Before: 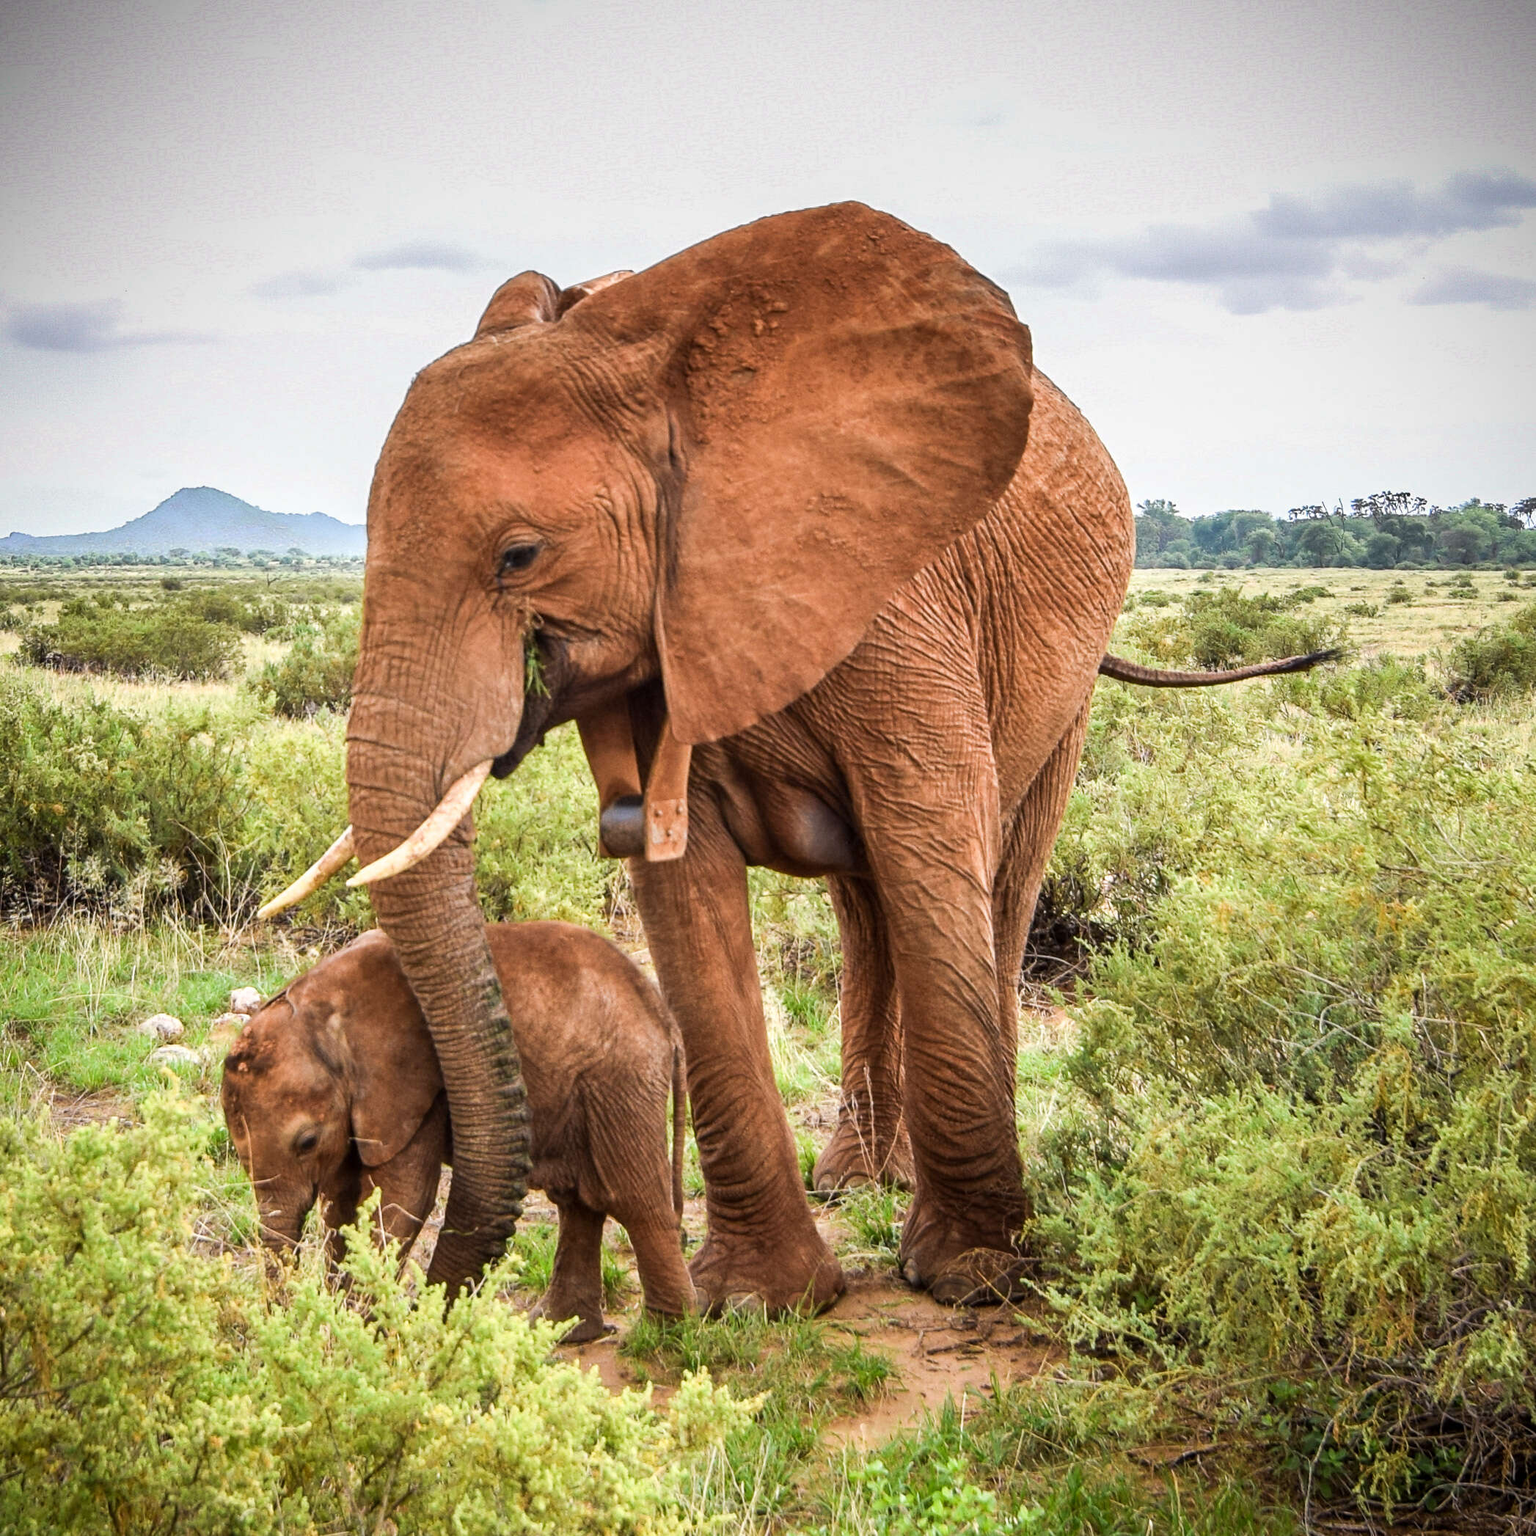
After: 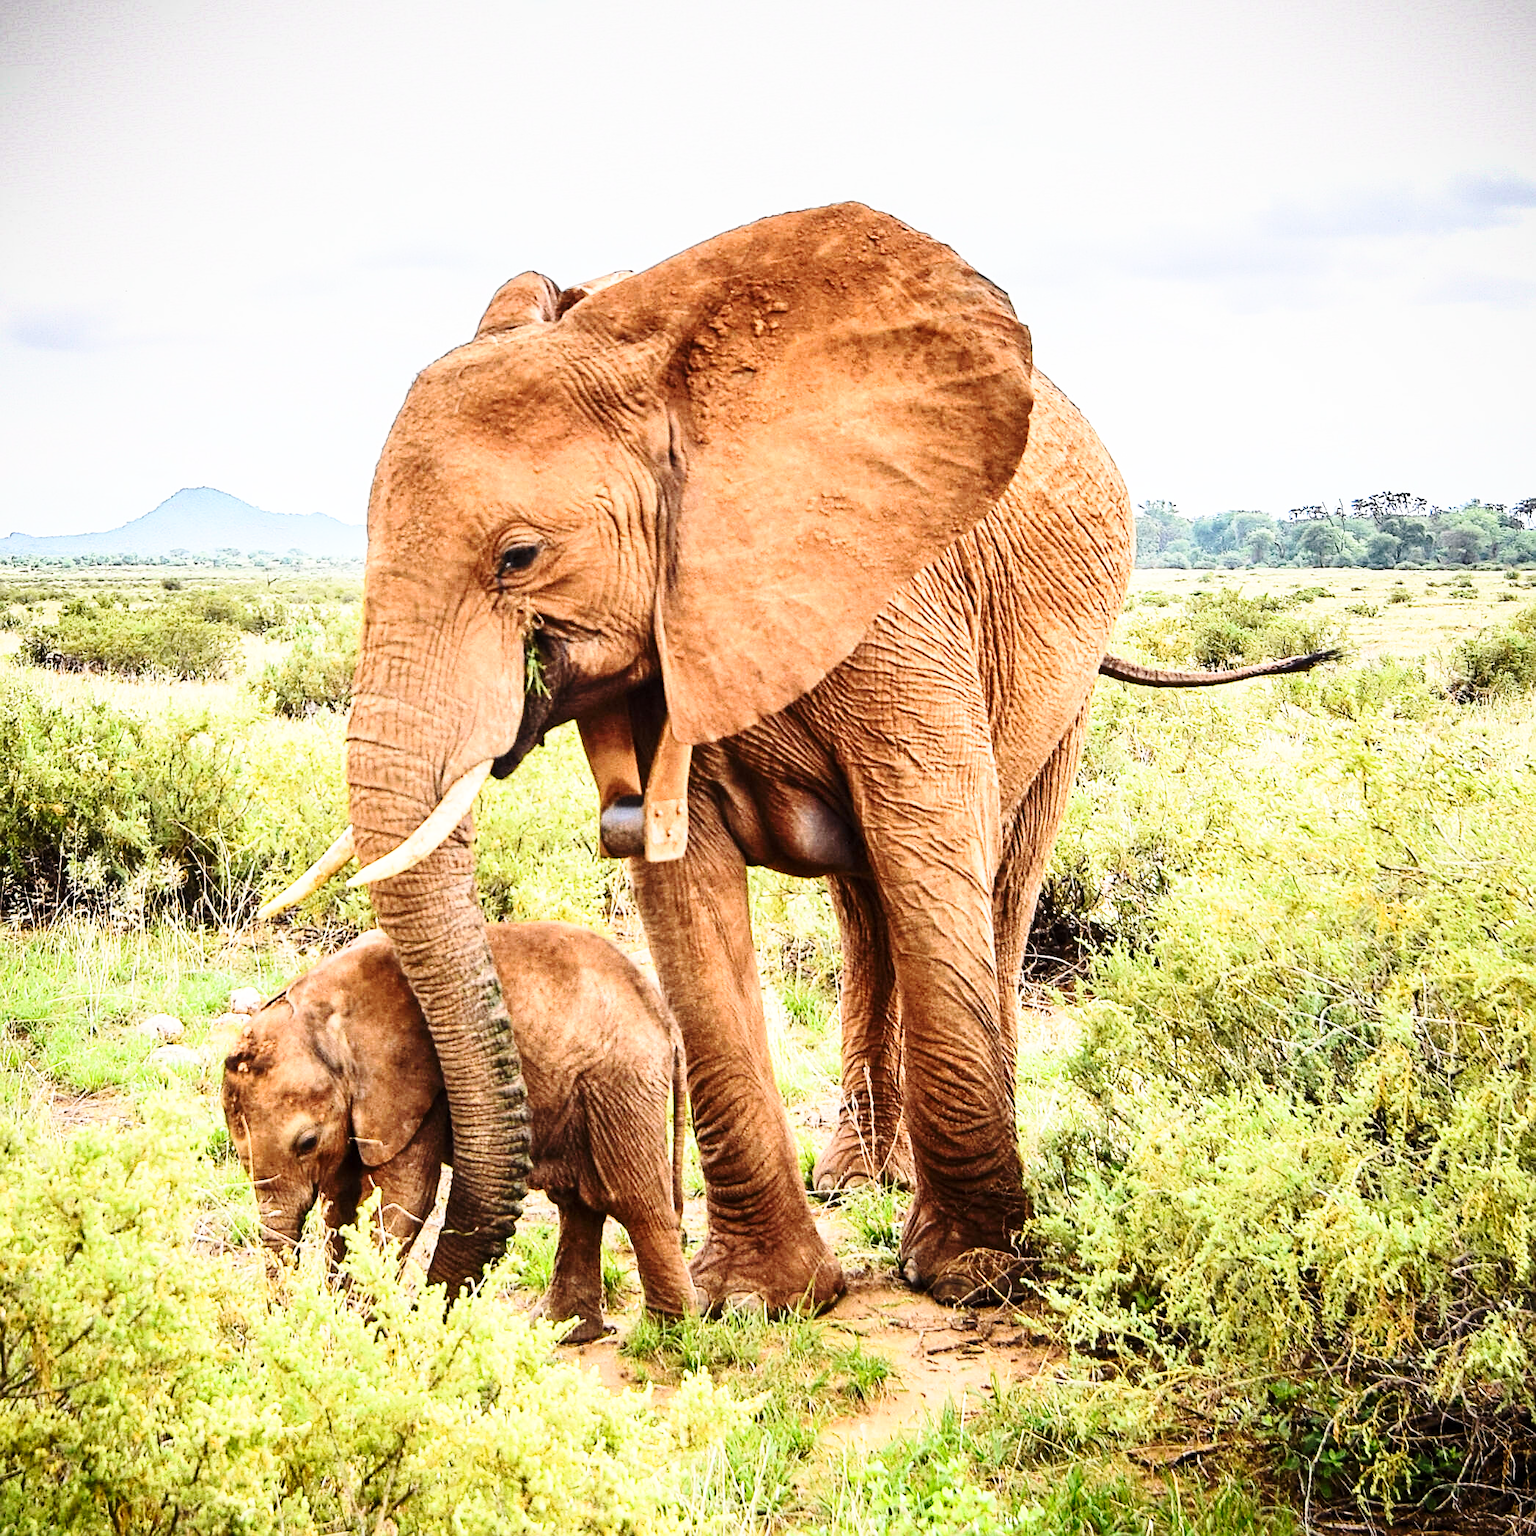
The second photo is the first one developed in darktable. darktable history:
base curve: curves: ch0 [(0, 0) (0.028, 0.03) (0.121, 0.232) (0.46, 0.748) (0.859, 0.968) (1, 1)], preserve colors none
contrast brightness saturation: contrast 0.238, brightness 0.085
sharpen: on, module defaults
